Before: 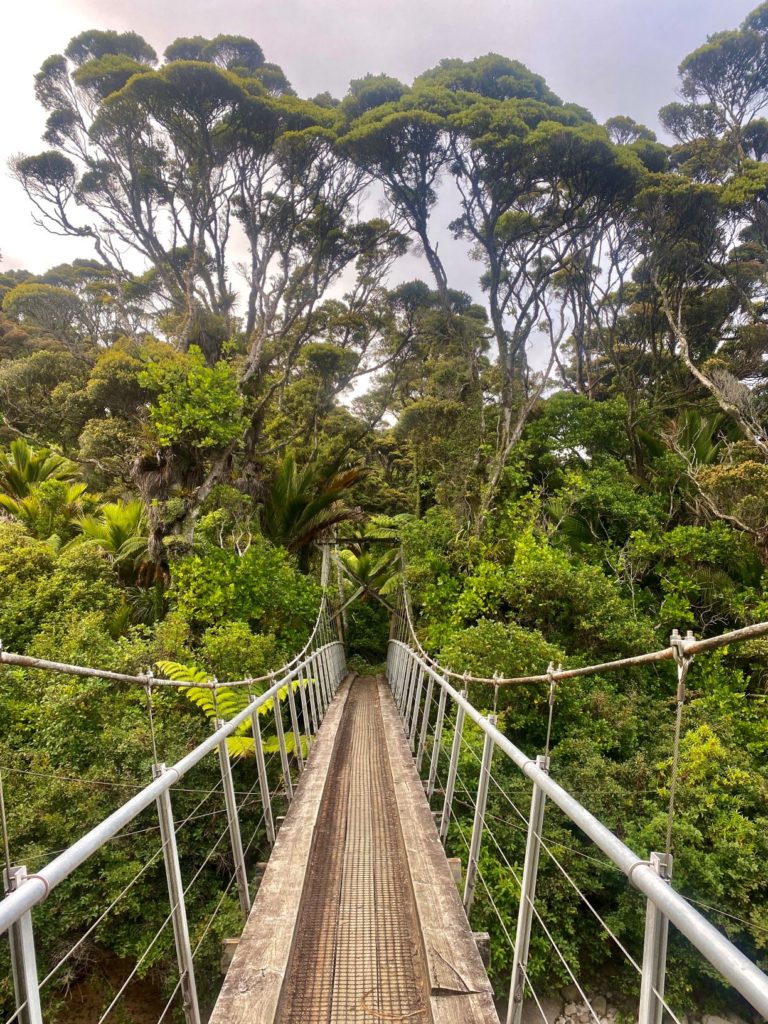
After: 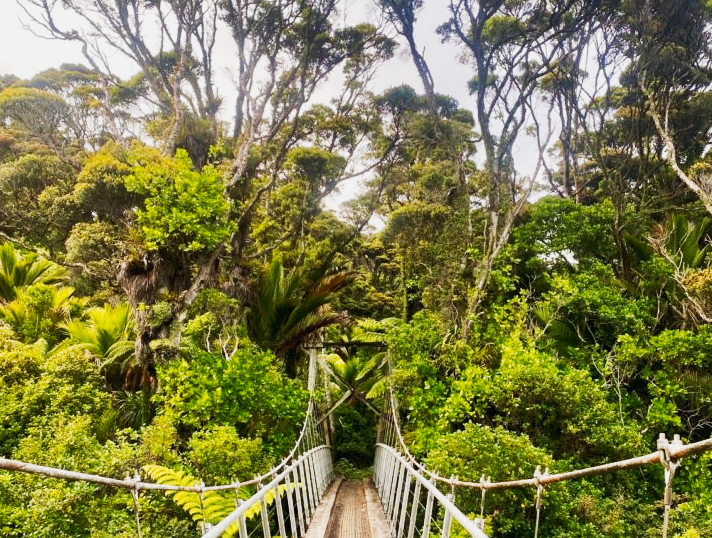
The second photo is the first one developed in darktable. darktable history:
tone curve: curves: ch0 [(0, 0.015) (0.037, 0.022) (0.131, 0.116) (0.316, 0.345) (0.49, 0.615) (0.677, 0.82) (0.813, 0.891) (1, 0.955)]; ch1 [(0, 0) (0.366, 0.367) (0.475, 0.462) (0.494, 0.496) (0.504, 0.497) (0.554, 0.571) (0.618, 0.668) (1, 1)]; ch2 [(0, 0) (0.333, 0.346) (0.375, 0.375) (0.435, 0.424) (0.476, 0.492) (0.502, 0.499) (0.525, 0.522) (0.558, 0.575) (0.614, 0.656) (1, 1)], preserve colors none
crop: left 1.766%, top 19.221%, right 5.461%, bottom 28.204%
